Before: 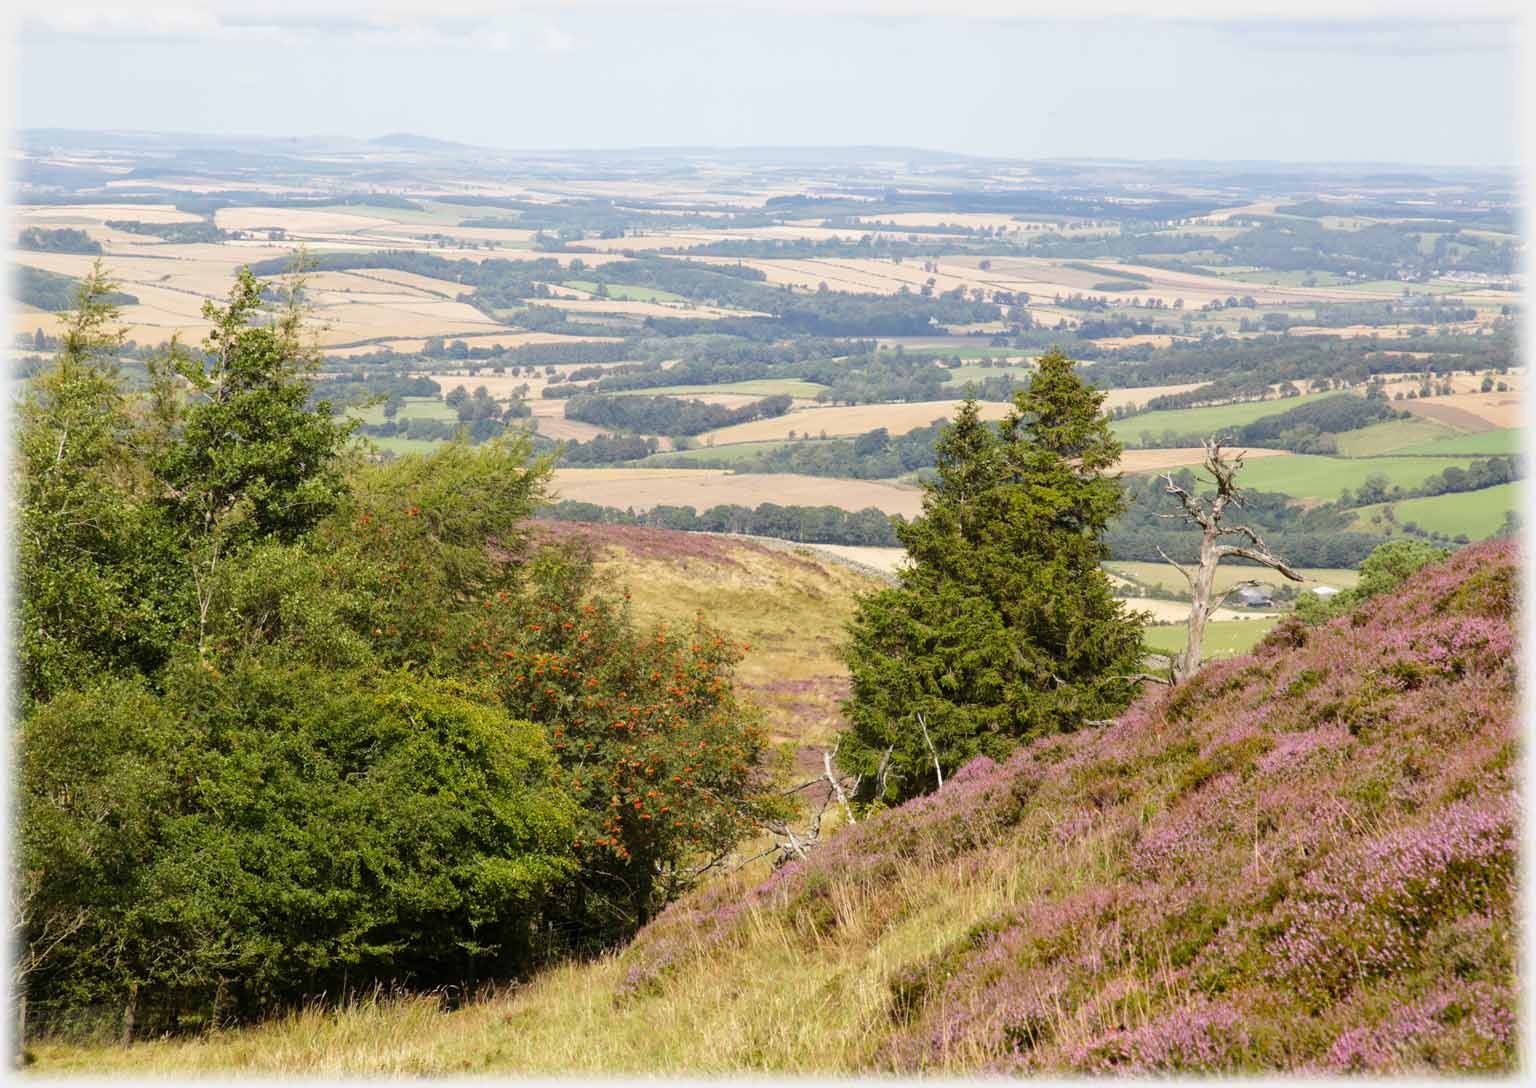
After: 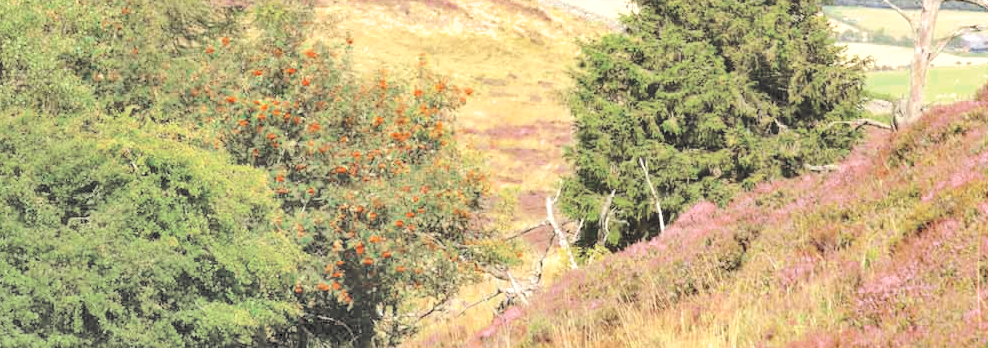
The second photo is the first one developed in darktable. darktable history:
contrast brightness saturation: brightness 0.986
crop: left 18.154%, top 51.051%, right 17.489%, bottom 16.927%
color zones: curves: ch0 [(0, 0.5) (0.125, 0.4) (0.25, 0.5) (0.375, 0.4) (0.5, 0.4) (0.625, 0.6) (0.75, 0.6) (0.875, 0.5)]; ch1 [(0, 0.35) (0.125, 0.45) (0.25, 0.35) (0.375, 0.35) (0.5, 0.35) (0.625, 0.35) (0.75, 0.45) (0.875, 0.35)]; ch2 [(0, 0.6) (0.125, 0.5) (0.25, 0.5) (0.375, 0.6) (0.5, 0.6) (0.625, 0.5) (0.75, 0.5) (0.875, 0.5)]
tone equalizer: -8 EV -0.787 EV, -7 EV -0.669 EV, -6 EV -0.609 EV, -5 EV -0.378 EV, -3 EV 0.391 EV, -2 EV 0.6 EV, -1 EV 0.678 EV, +0 EV 0.721 EV, mask exposure compensation -0.493 EV
shadows and highlights: low approximation 0.01, soften with gaussian
